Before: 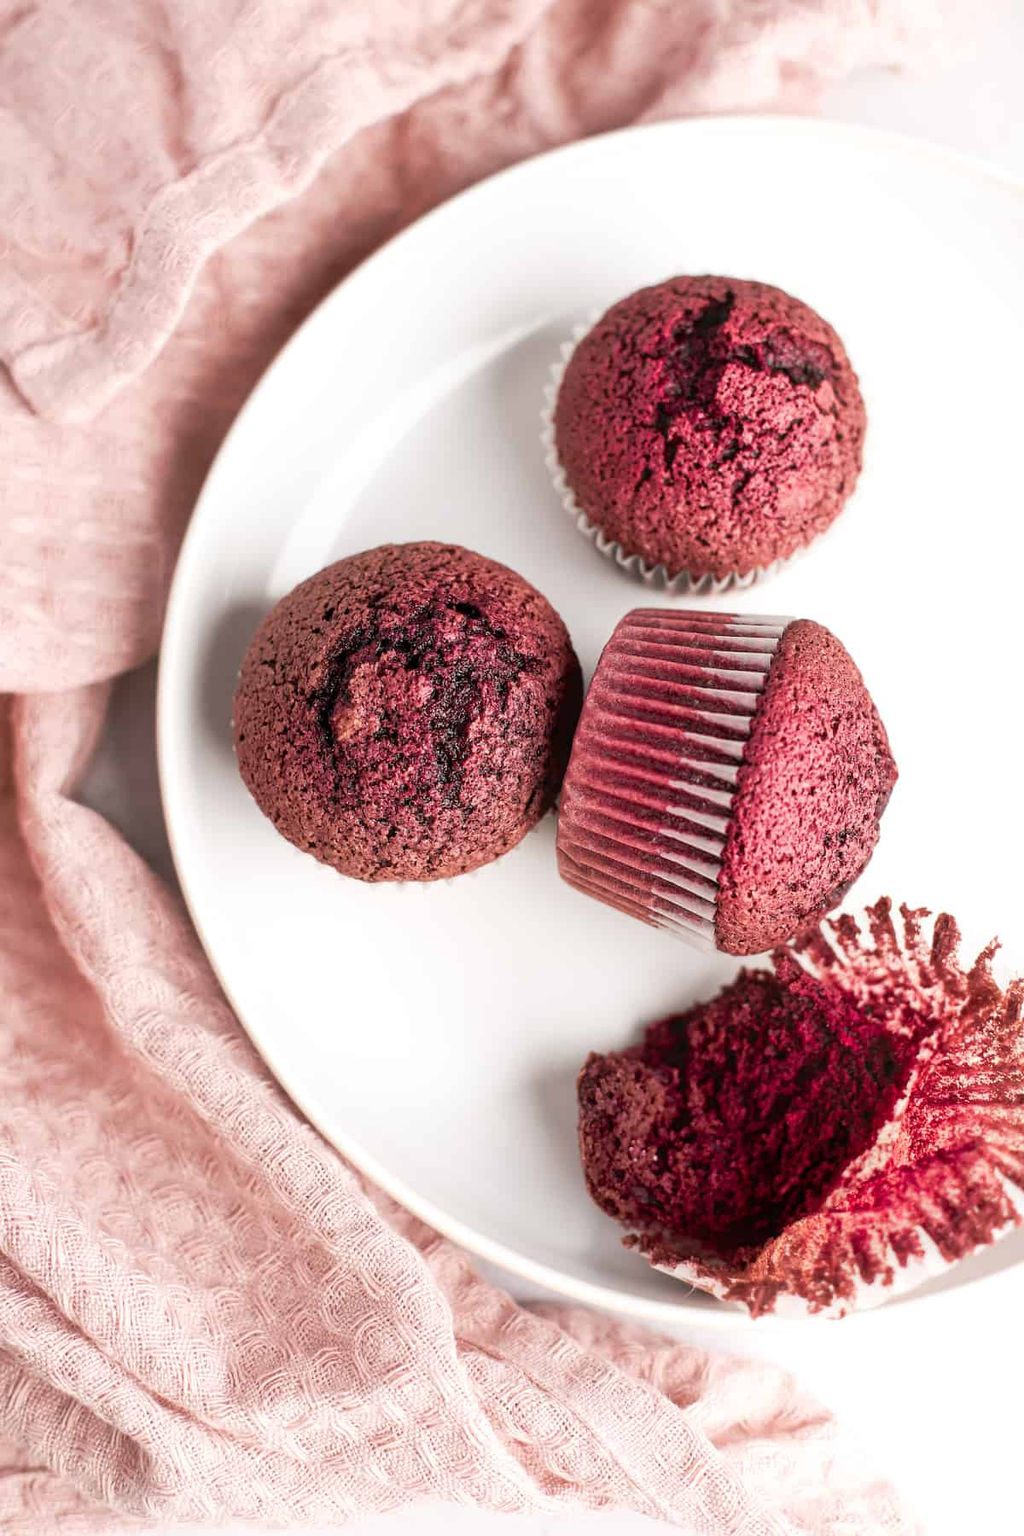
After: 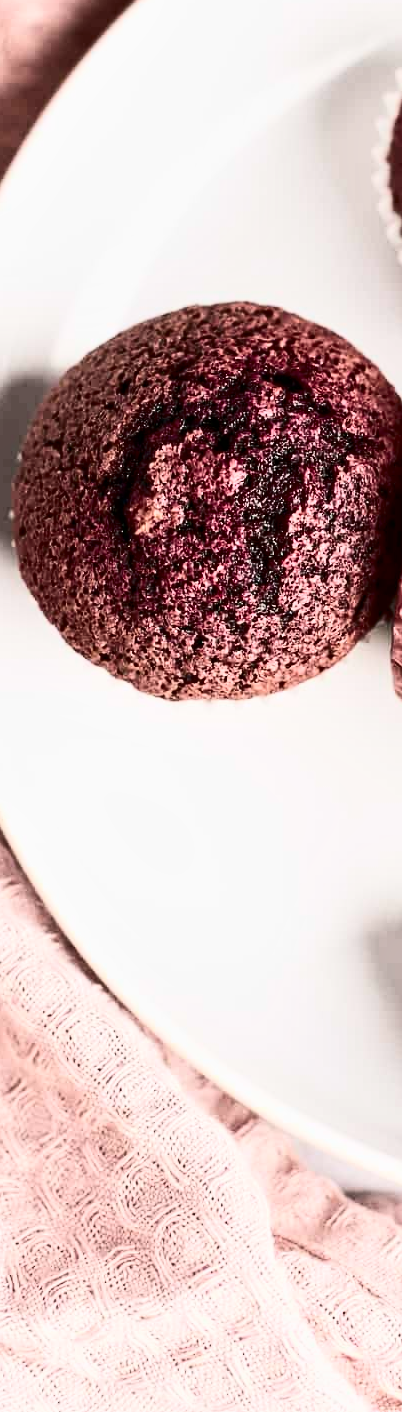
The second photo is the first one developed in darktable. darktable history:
tone equalizer: -8 EV -0.002 EV, -7 EV 0.005 EV, -6 EV -0.009 EV, -5 EV 0.011 EV, -4 EV -0.012 EV, -3 EV 0.007 EV, -2 EV -0.062 EV, -1 EV -0.293 EV, +0 EV -0.582 EV, smoothing diameter 2%, edges refinement/feathering 20, mask exposure compensation -1.57 EV, filter diffusion 5
contrast brightness saturation: contrast 0.5, saturation -0.1
crop and rotate: left 21.77%, top 18.528%, right 44.676%, bottom 2.997%
